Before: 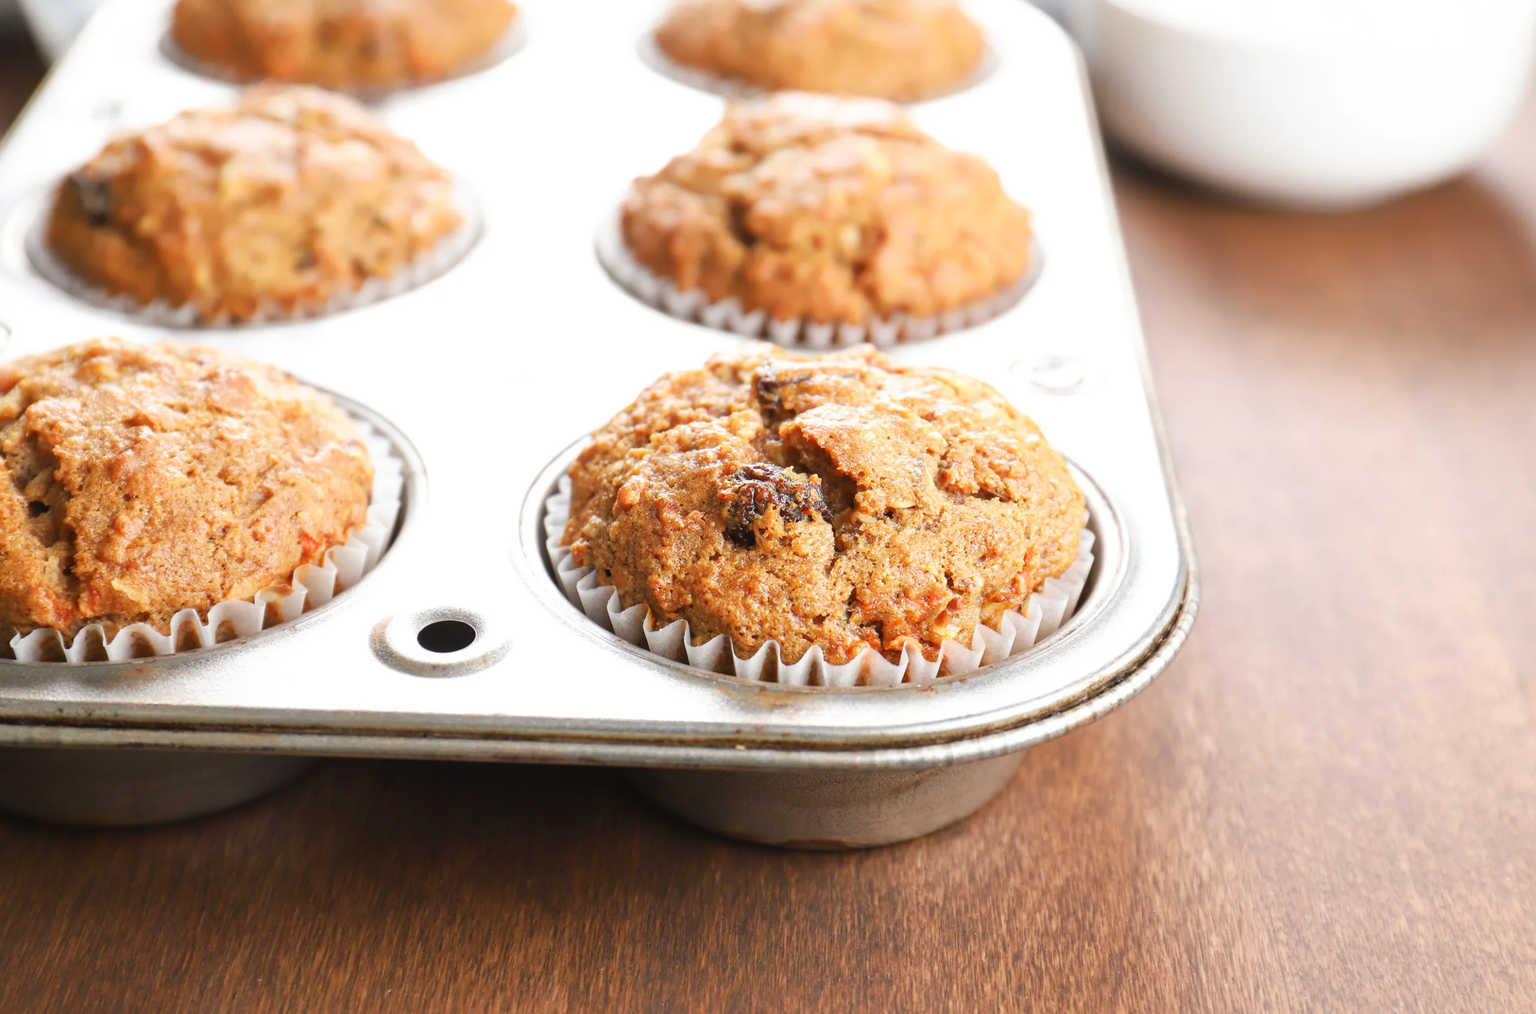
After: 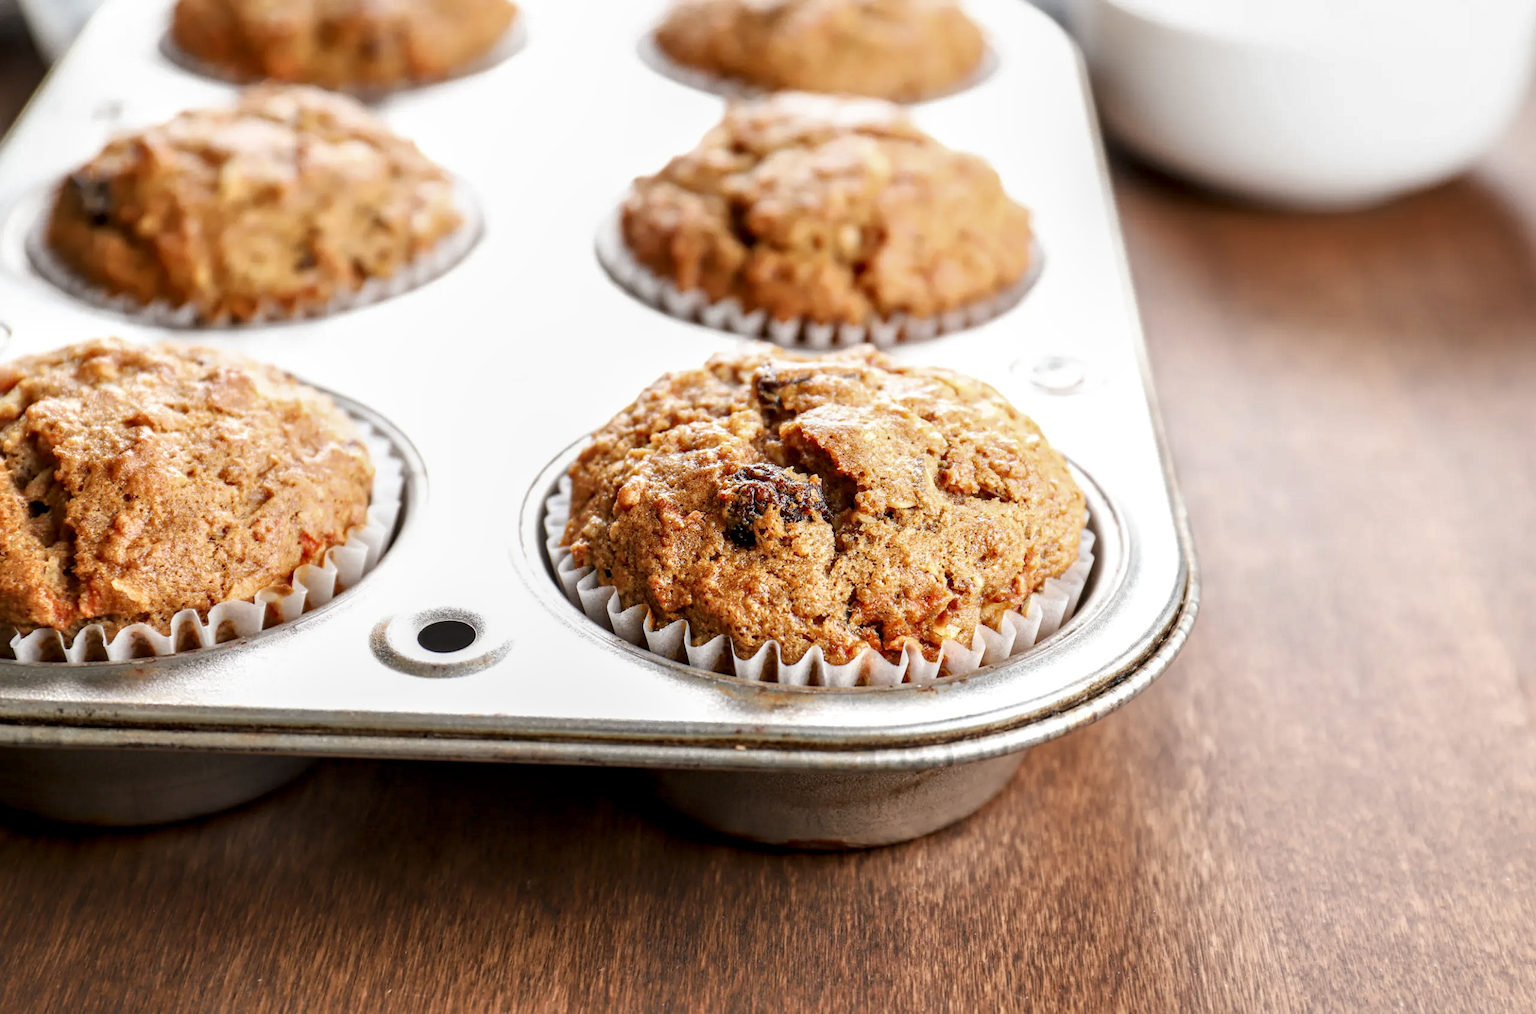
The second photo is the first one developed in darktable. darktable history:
exposure: exposure -0.242 EV, compensate highlight preservation false
local contrast: detail 160%
